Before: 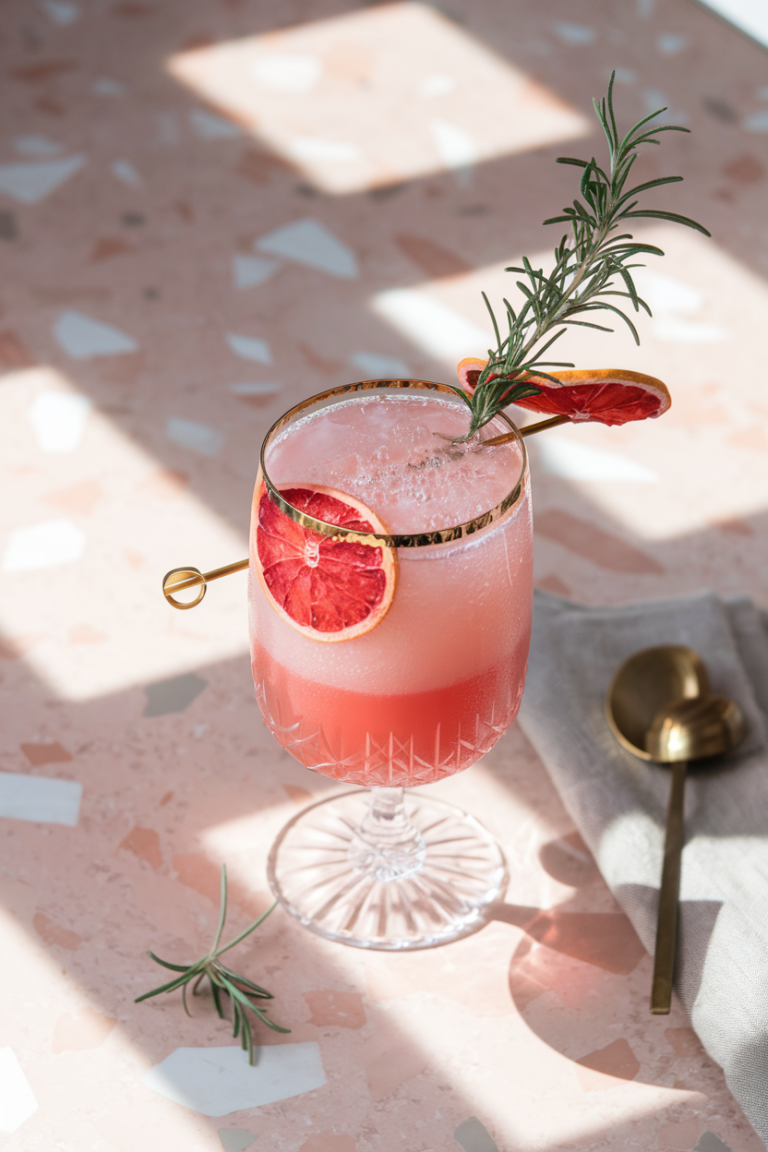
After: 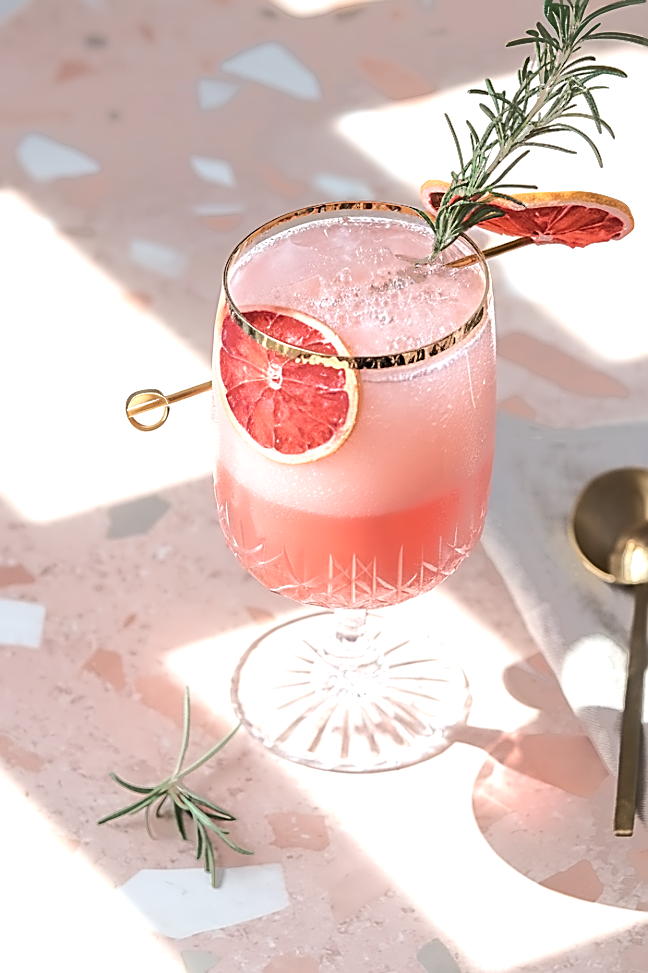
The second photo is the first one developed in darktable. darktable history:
crop and rotate: left 4.842%, top 15.51%, right 10.668%
sharpen: amount 0.901
exposure: black level correction 0, exposure 1.1 EV, compensate exposure bias true, compensate highlight preservation false
contrast equalizer: y [[0.5 ×4, 0.524, 0.59], [0.5 ×6], [0.5 ×6], [0, 0, 0, 0.01, 0.045, 0.012], [0, 0, 0, 0.044, 0.195, 0.131]]
tone equalizer: -7 EV -0.63 EV, -6 EV 1 EV, -5 EV -0.45 EV, -4 EV 0.43 EV, -3 EV 0.41 EV, -2 EV 0.15 EV, -1 EV -0.15 EV, +0 EV -0.39 EV, smoothing diameter 25%, edges refinement/feathering 10, preserve details guided filter
color correction: saturation 0.8
